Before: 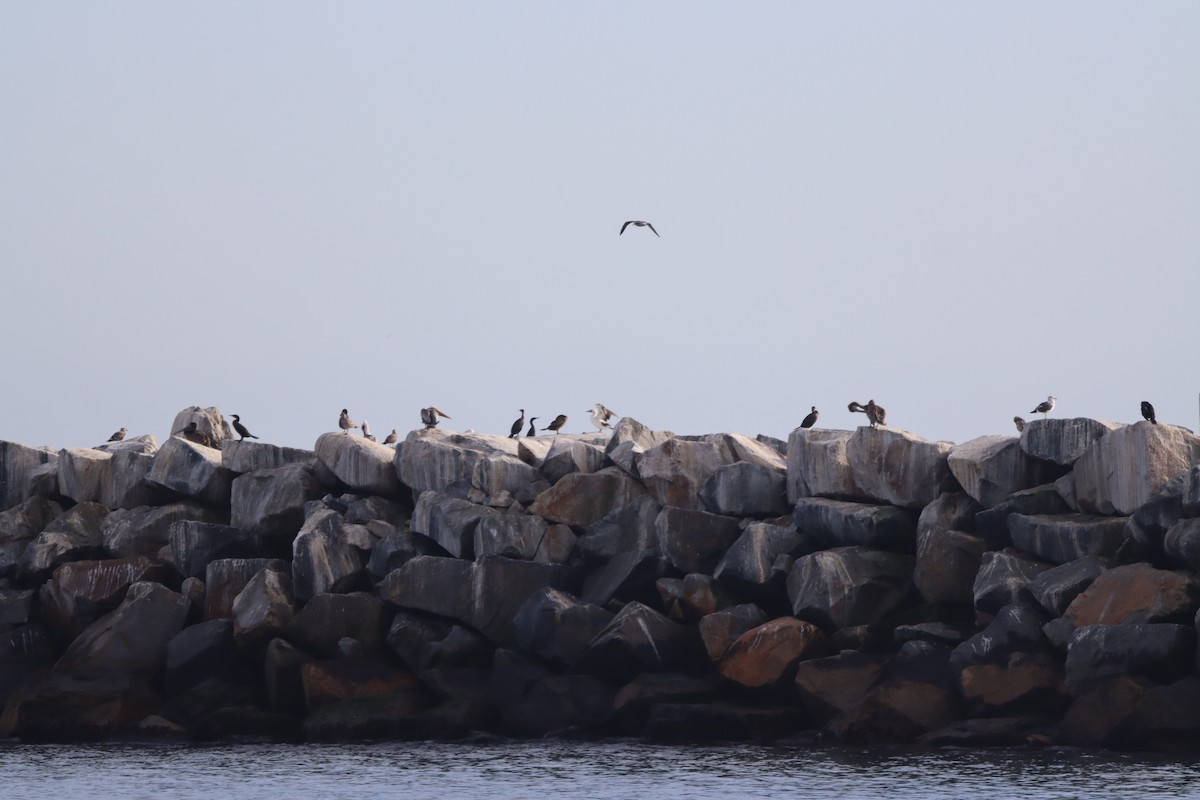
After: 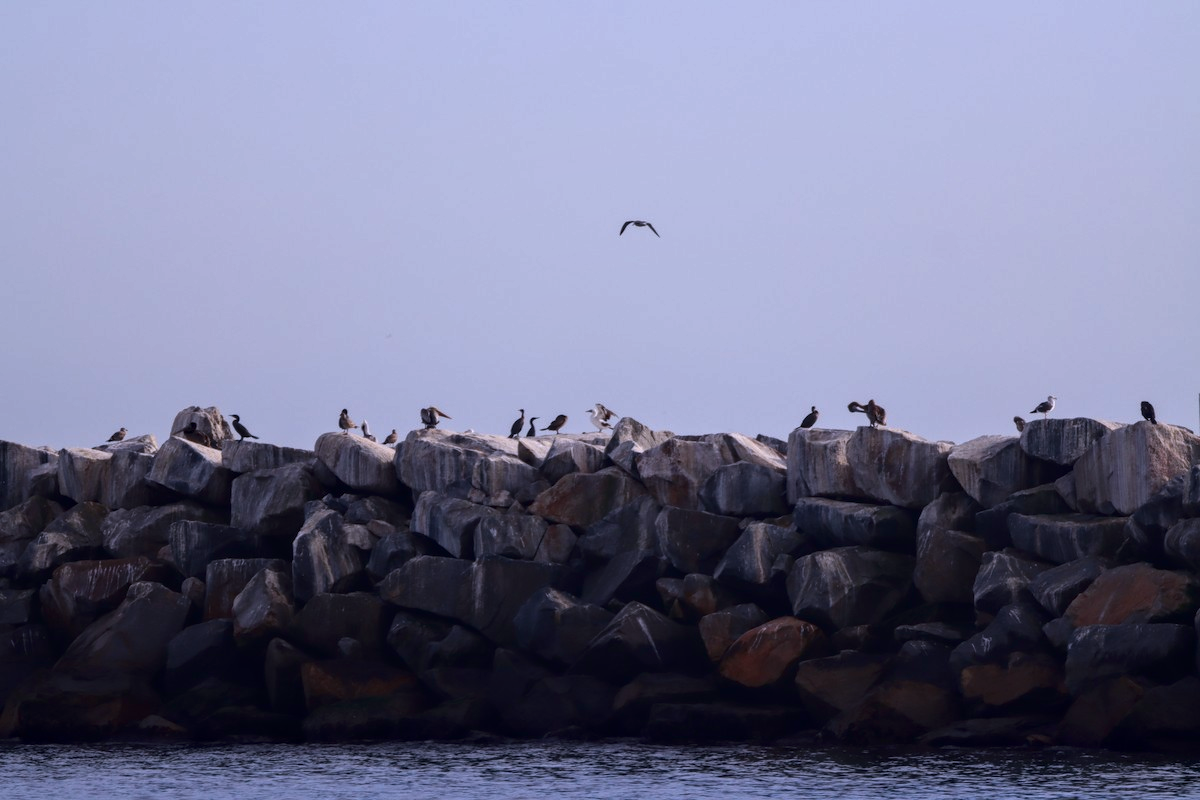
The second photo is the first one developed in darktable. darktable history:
local contrast: on, module defaults
white balance: red 1.004, blue 1.096
contrast brightness saturation: brightness -0.2, saturation 0.08
